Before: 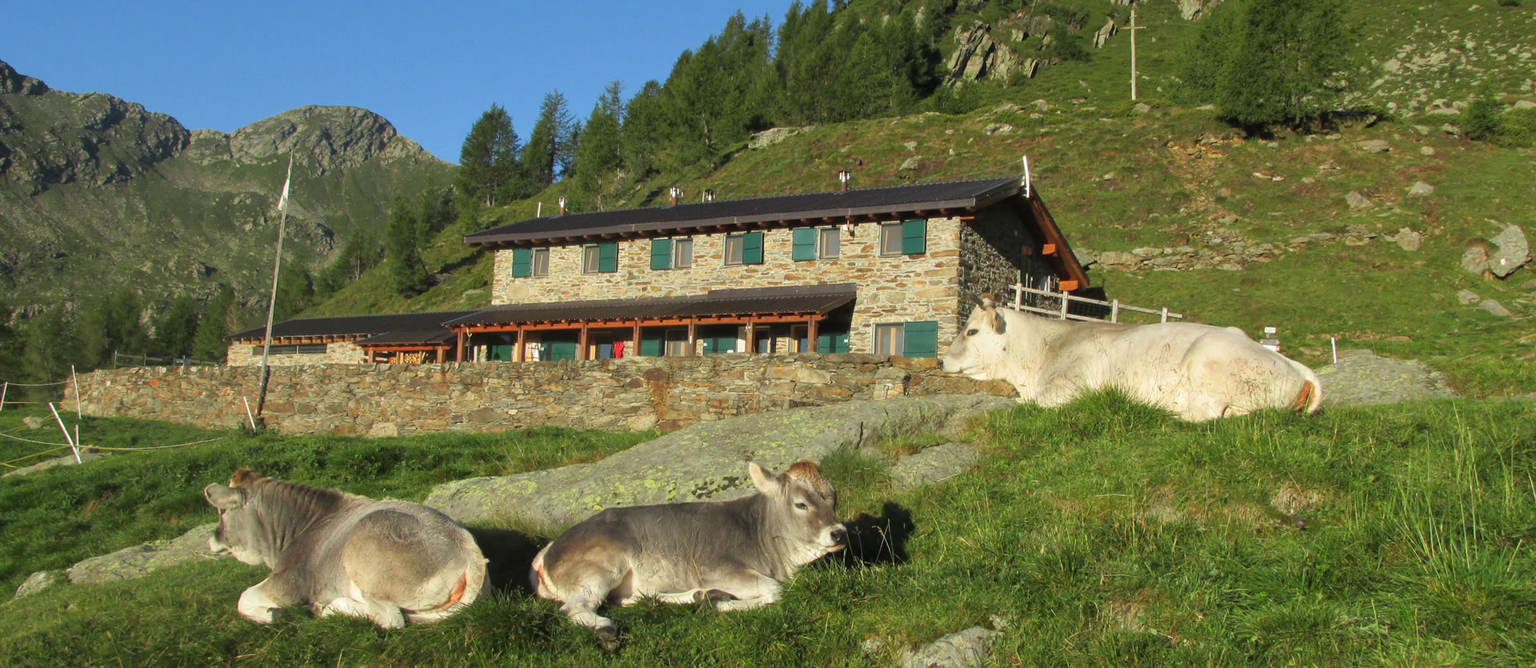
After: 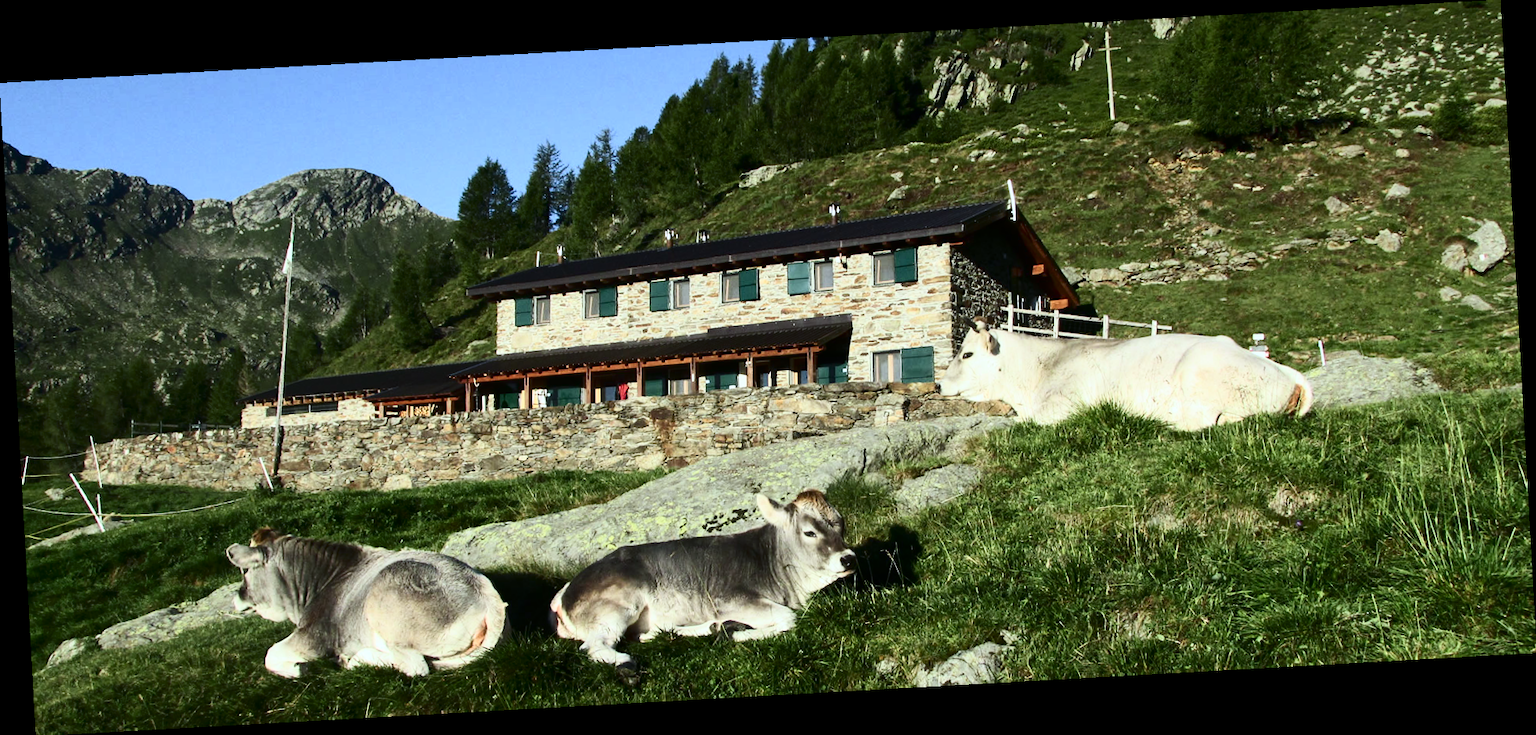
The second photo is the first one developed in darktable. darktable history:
rotate and perspective: rotation -3.18°, automatic cropping off
contrast brightness saturation: contrast 0.5, saturation -0.1
white balance: red 0.924, blue 1.095
